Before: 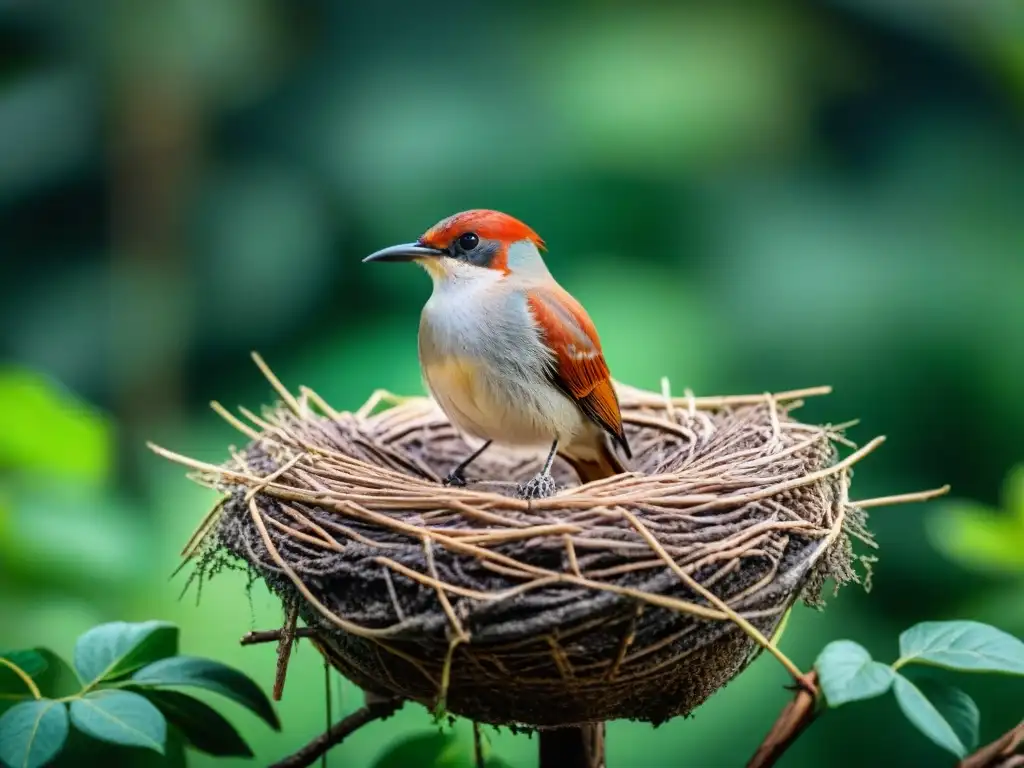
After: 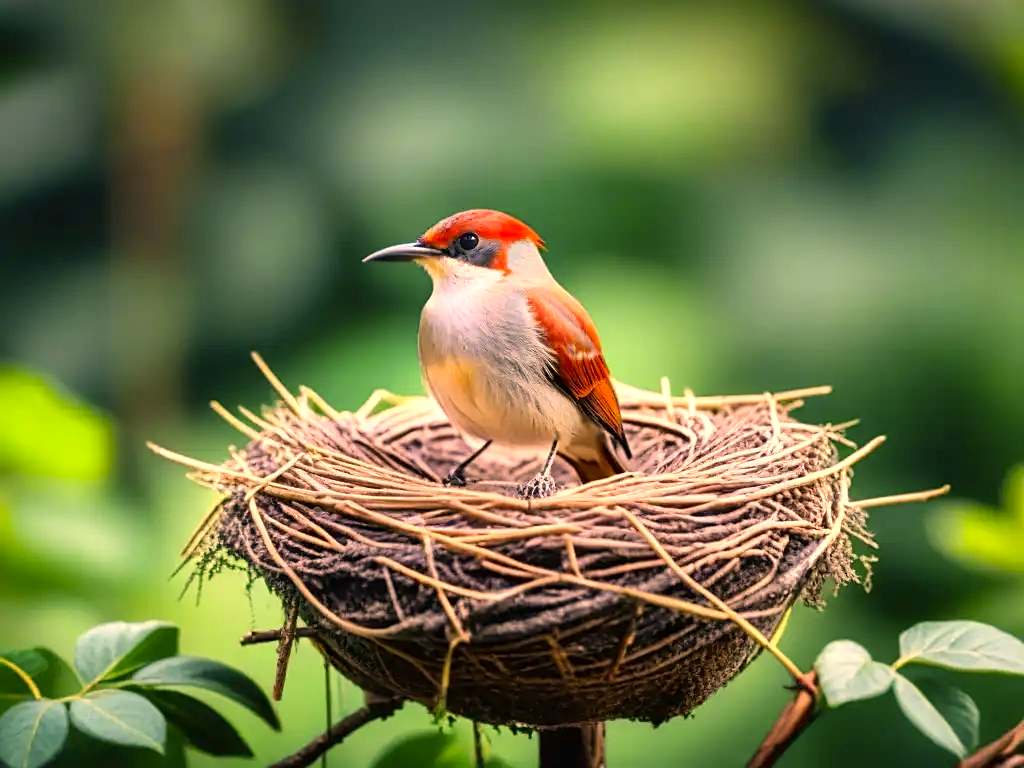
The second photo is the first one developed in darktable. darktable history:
color correction: highlights a* 22.62, highlights b* 21.77
exposure: exposure 0.494 EV, compensate highlight preservation false
sharpen: amount 0.21
